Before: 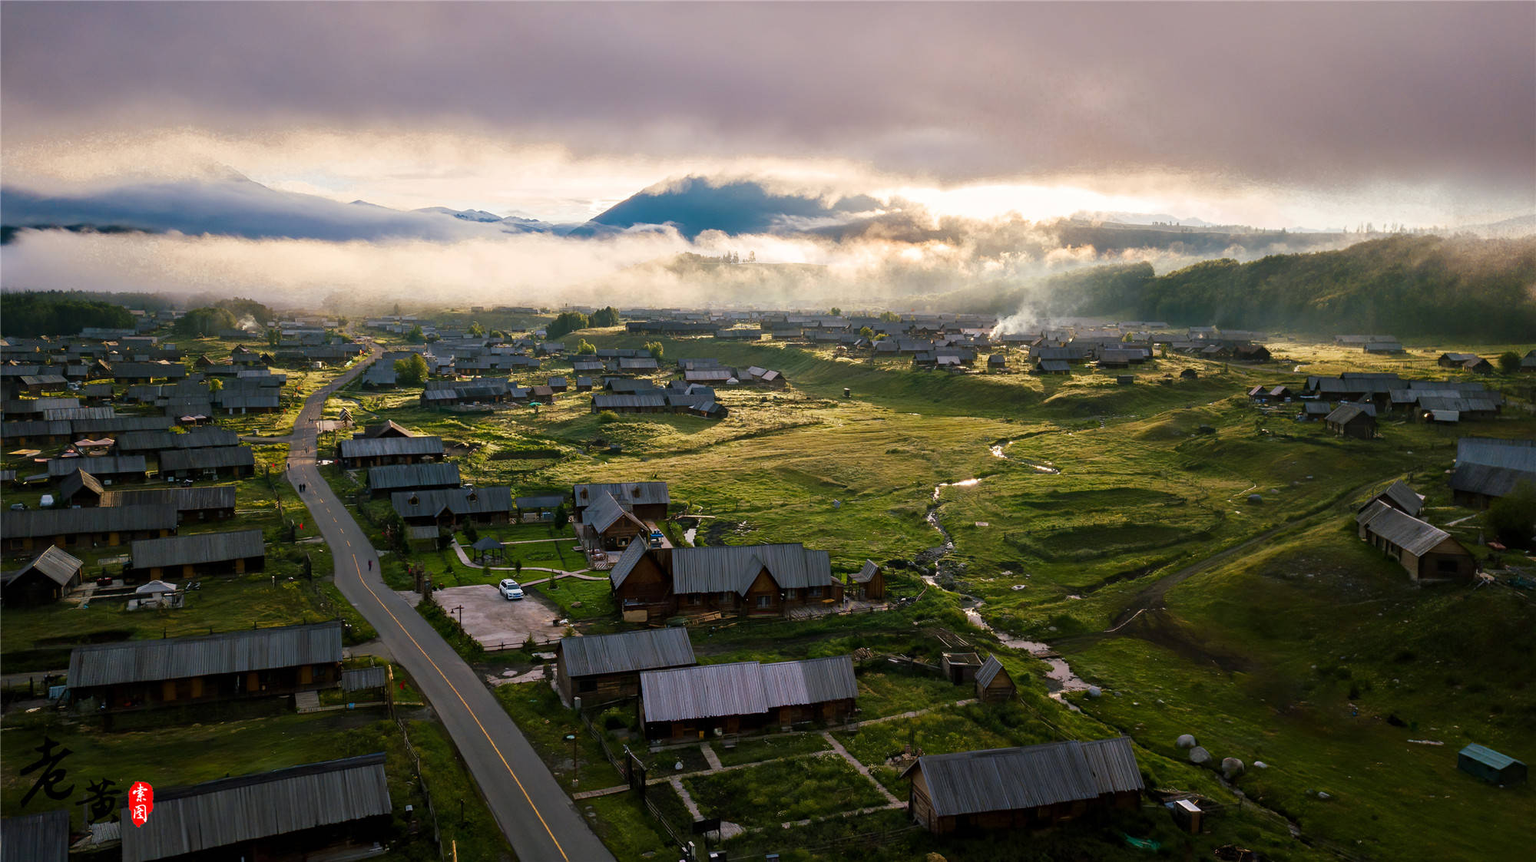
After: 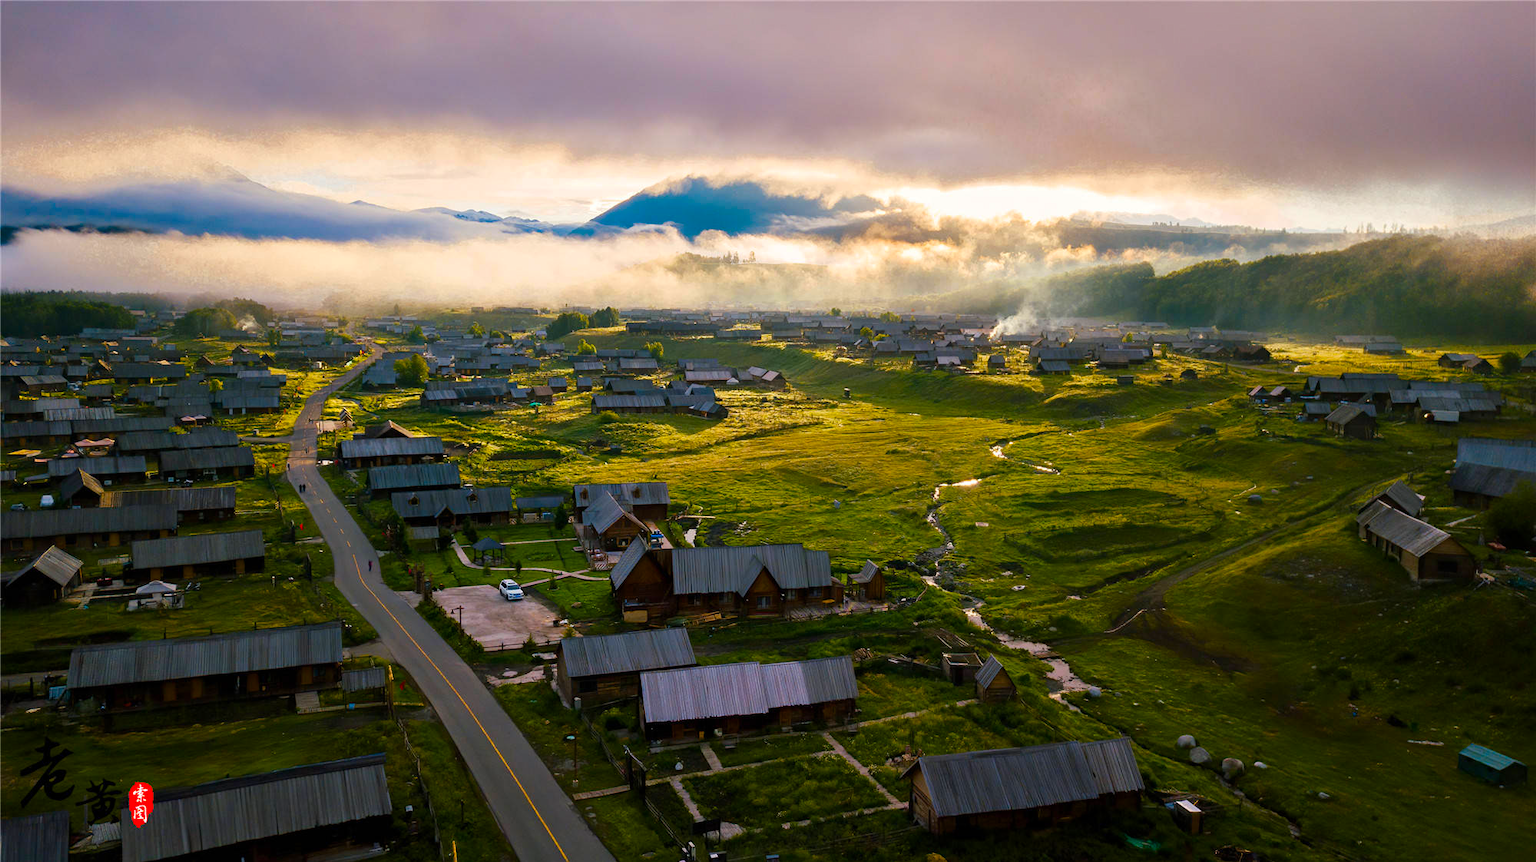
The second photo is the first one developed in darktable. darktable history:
color balance rgb: power › hue 314.3°, linear chroma grading › global chroma 49.567%, perceptual saturation grading › global saturation 0.378%
